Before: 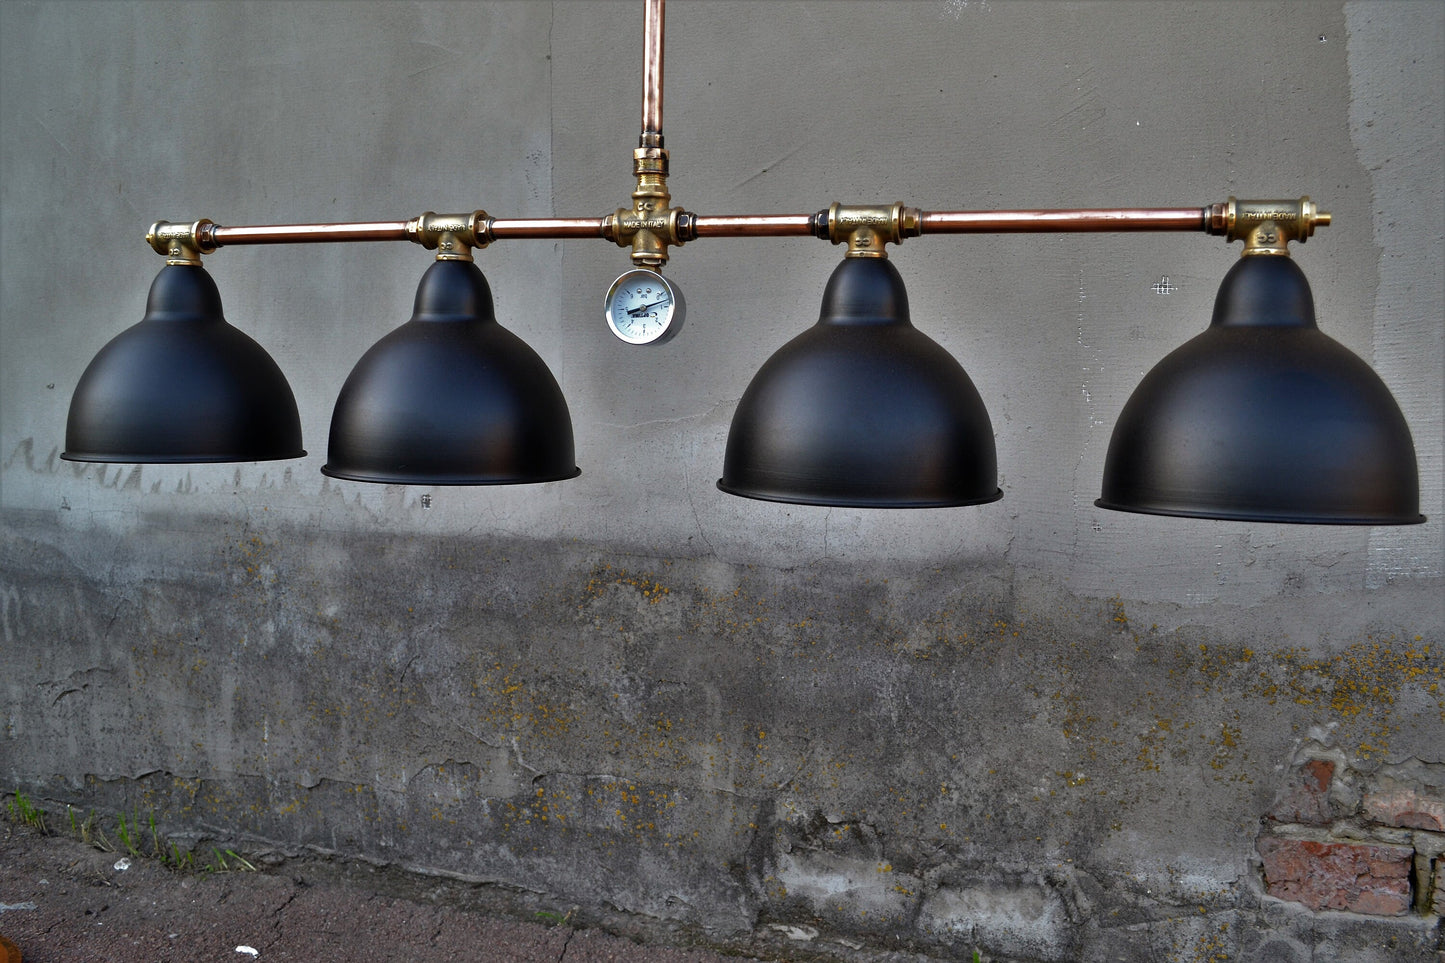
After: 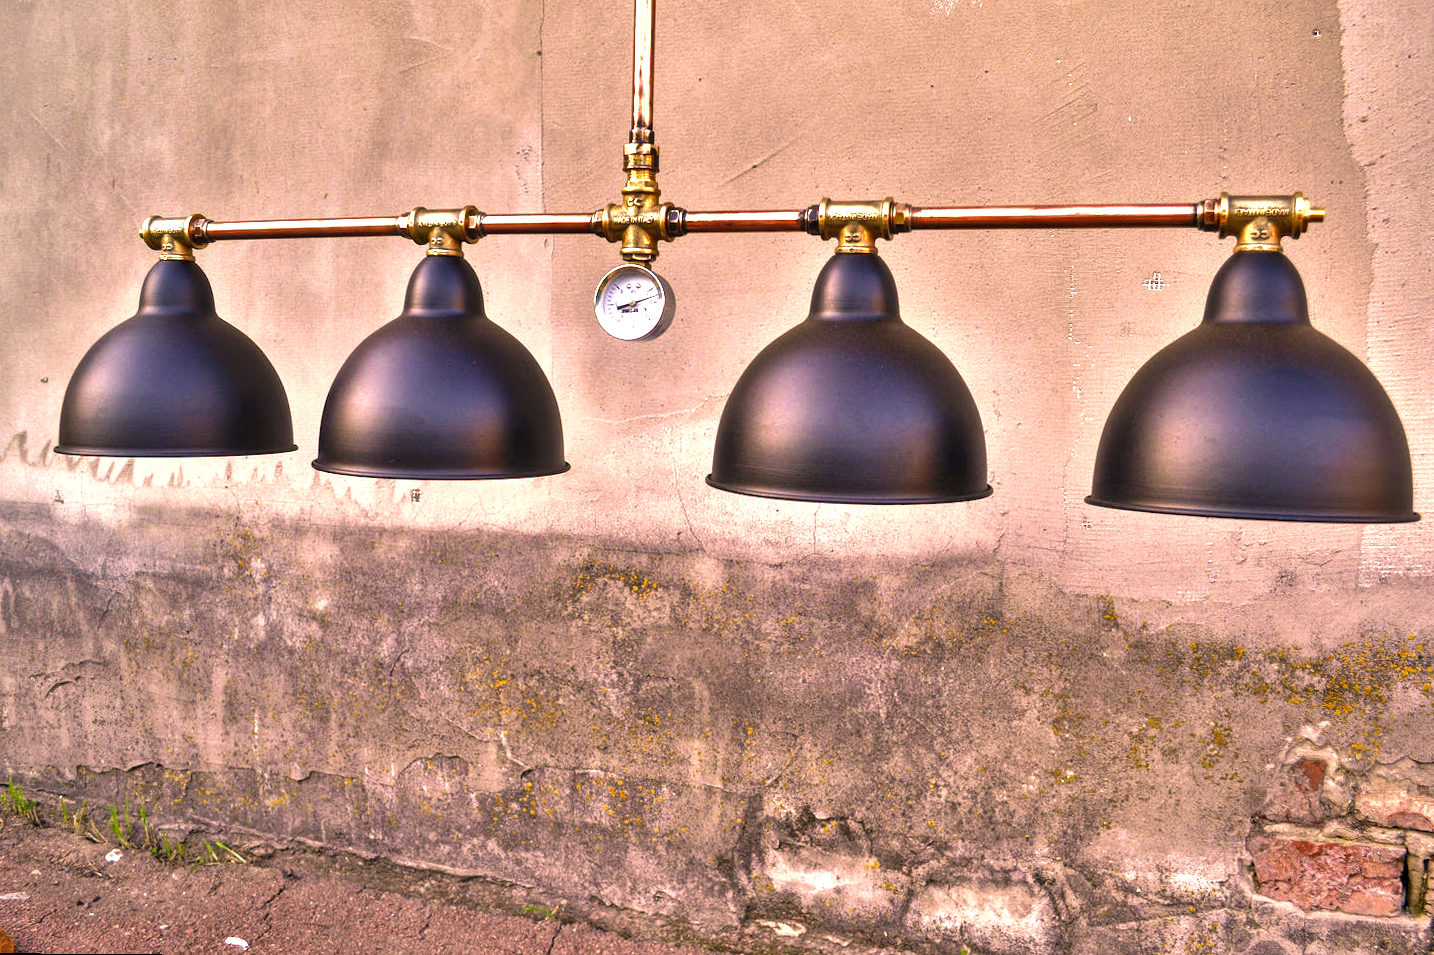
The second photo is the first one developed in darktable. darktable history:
exposure: black level correction 0, exposure 1.675 EV, compensate exposure bias true, compensate highlight preservation false
rotate and perspective: rotation 0.192°, lens shift (horizontal) -0.015, crop left 0.005, crop right 0.996, crop top 0.006, crop bottom 0.99
velvia: on, module defaults
shadows and highlights: soften with gaussian
color correction: highlights a* 21.88, highlights b* 22.25
local contrast: on, module defaults
